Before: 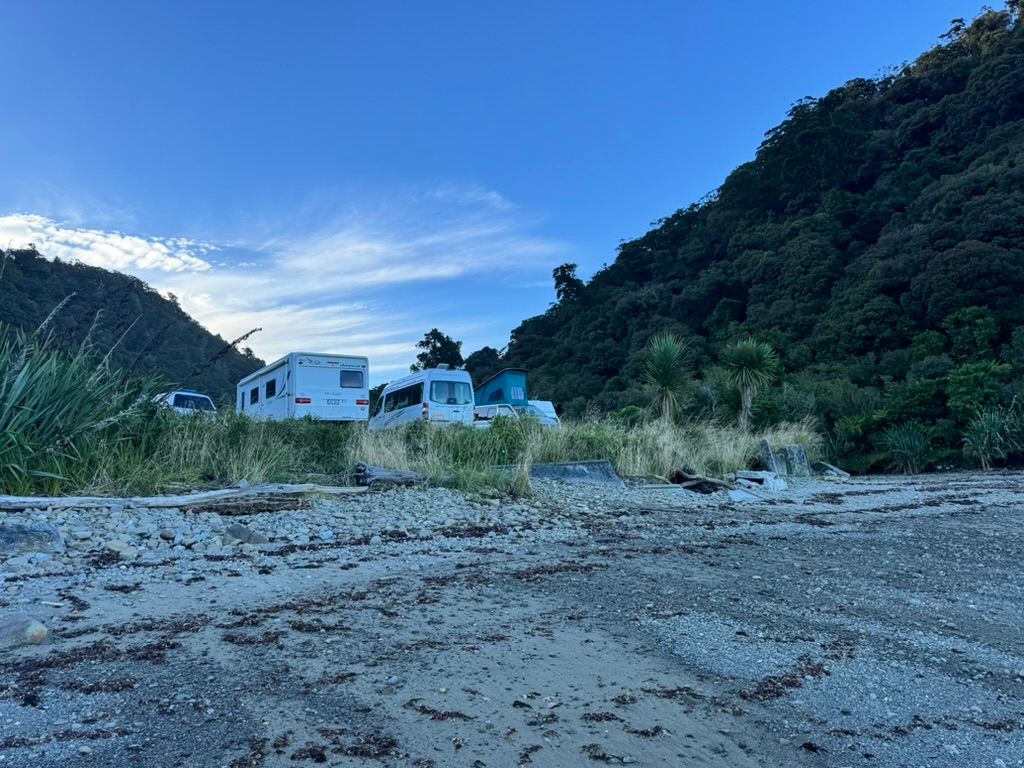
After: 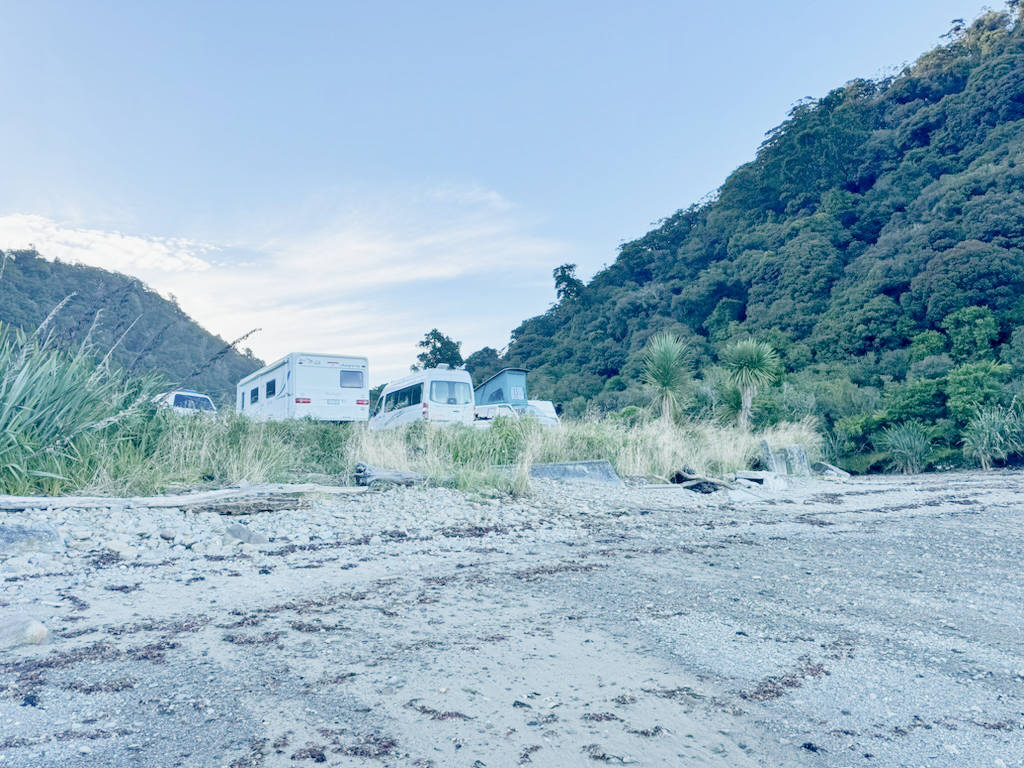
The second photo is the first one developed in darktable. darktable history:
filmic rgb: middle gray luminance 2.58%, black relative exposure -10.03 EV, white relative exposure 6.99 EV, threshold 5.97 EV, dynamic range scaling 10.57%, target black luminance 0%, hardness 3.19, latitude 43.79%, contrast 0.684, highlights saturation mix 5.68%, shadows ↔ highlights balance 13.97%, add noise in highlights 0.002, preserve chrominance no, color science v3 (2019), use custom middle-gray values true, contrast in highlights soft, enable highlight reconstruction true
